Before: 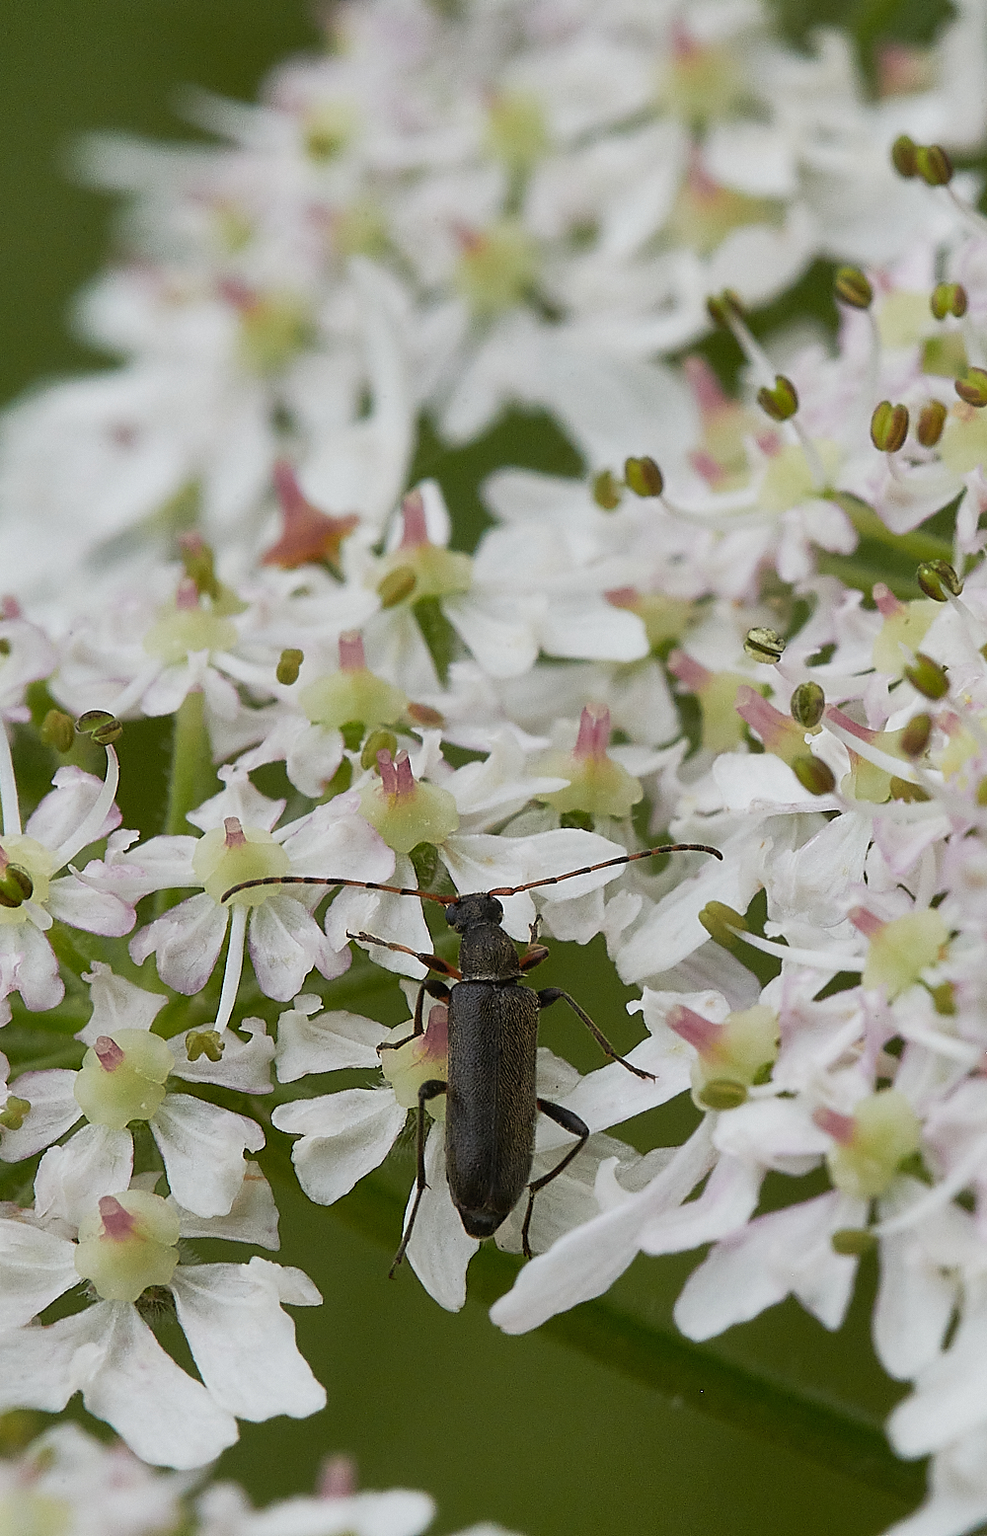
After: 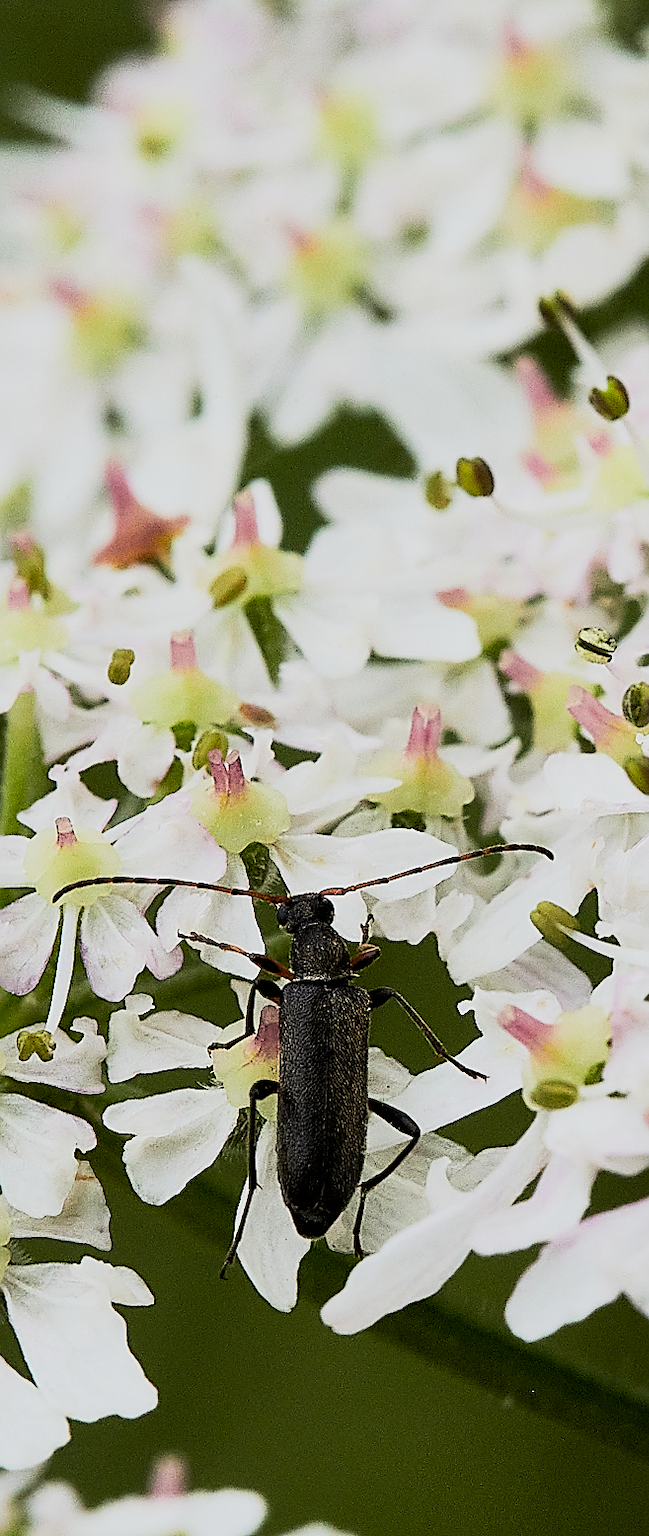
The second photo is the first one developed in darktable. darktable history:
crop: left 17.126%, right 17%
tone equalizer: -8 EV 0.005 EV, -7 EV -0.038 EV, -6 EV 0.034 EV, -5 EV 0.051 EV, -4 EV 0.238 EV, -3 EV 0.666 EV, -2 EV 0.591 EV, -1 EV 0.17 EV, +0 EV 0.019 EV, edges refinement/feathering 500, mask exposure compensation -1.57 EV, preserve details no
sharpen: on, module defaults
contrast brightness saturation: saturation 0.132
filmic rgb: black relative exposure -5.09 EV, white relative exposure 3.51 EV, hardness 3.18, contrast 1.186, highlights saturation mix -28.52%, iterations of high-quality reconstruction 0
